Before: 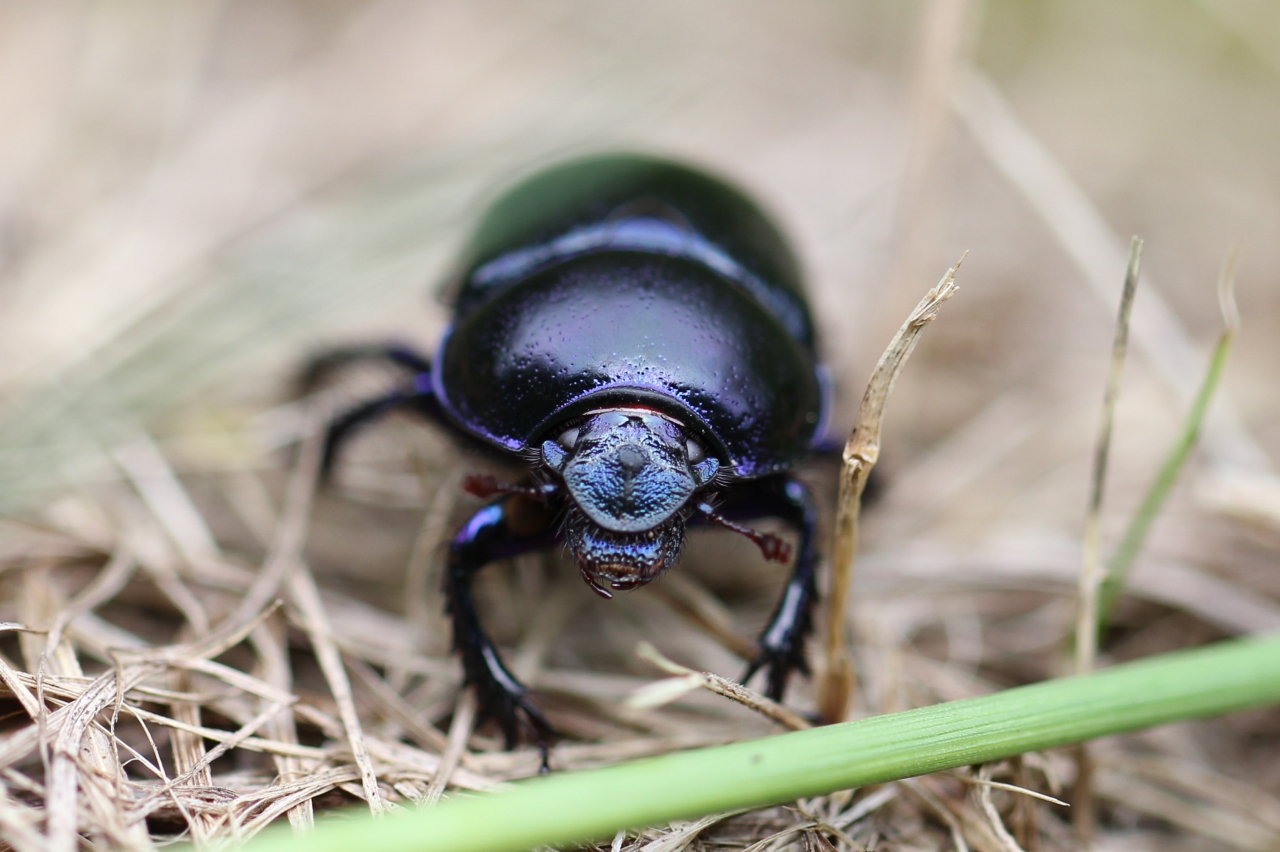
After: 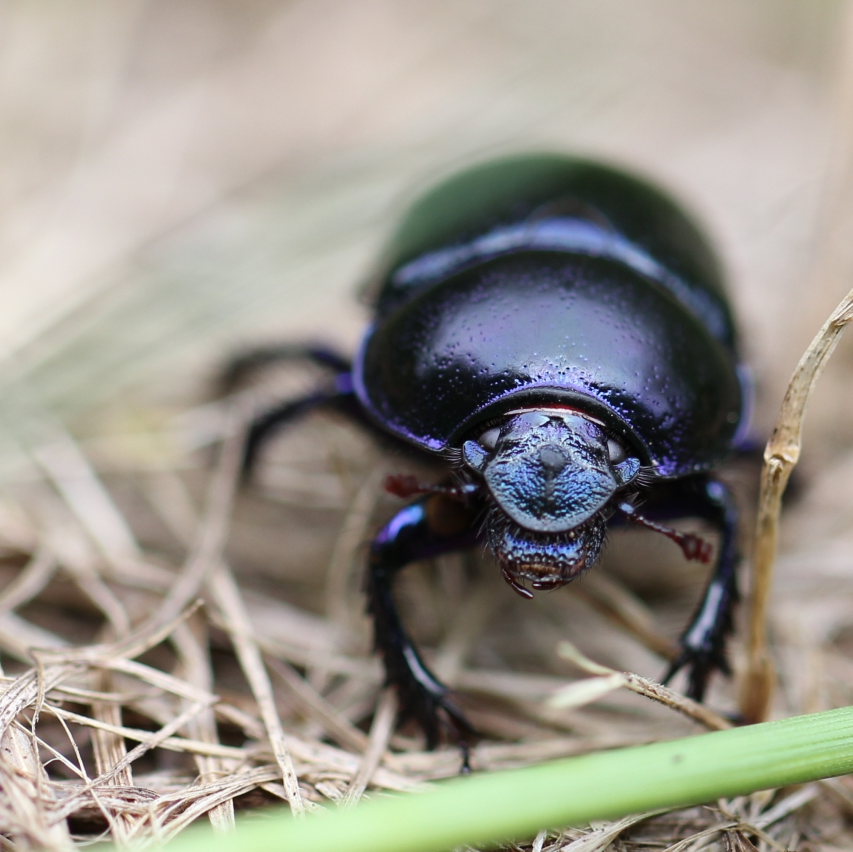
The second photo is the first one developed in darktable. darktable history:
crop and rotate: left 6.227%, right 27.115%
